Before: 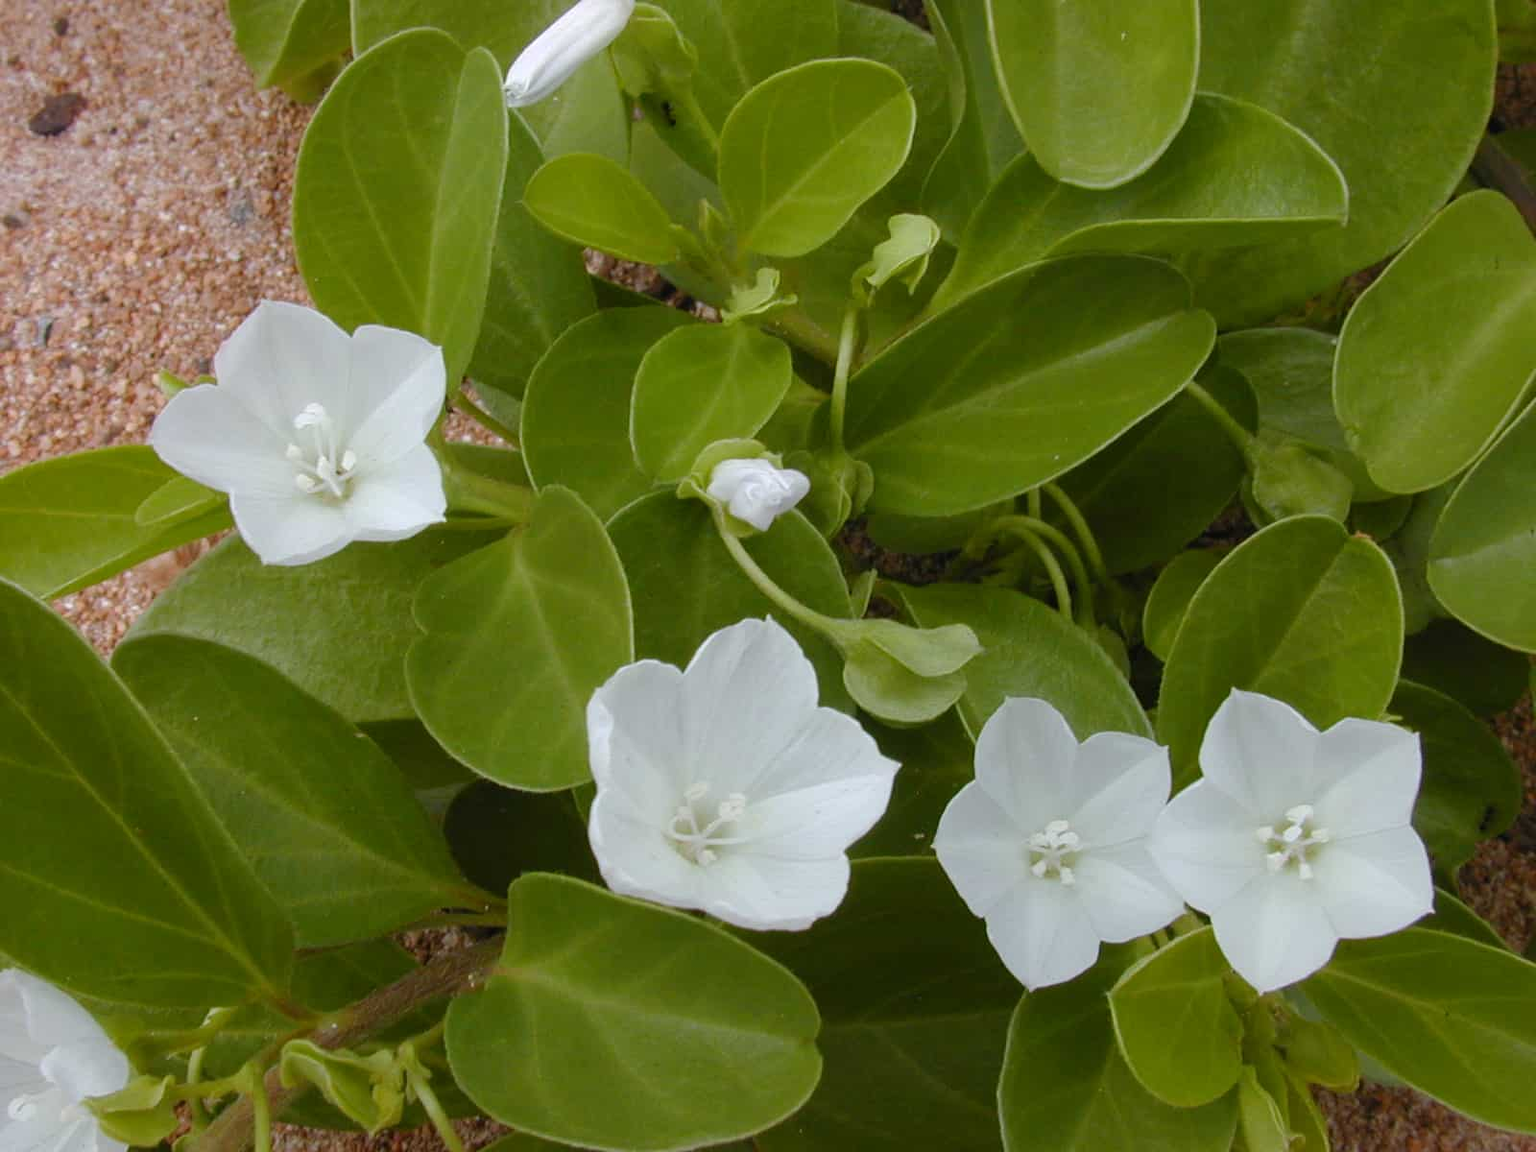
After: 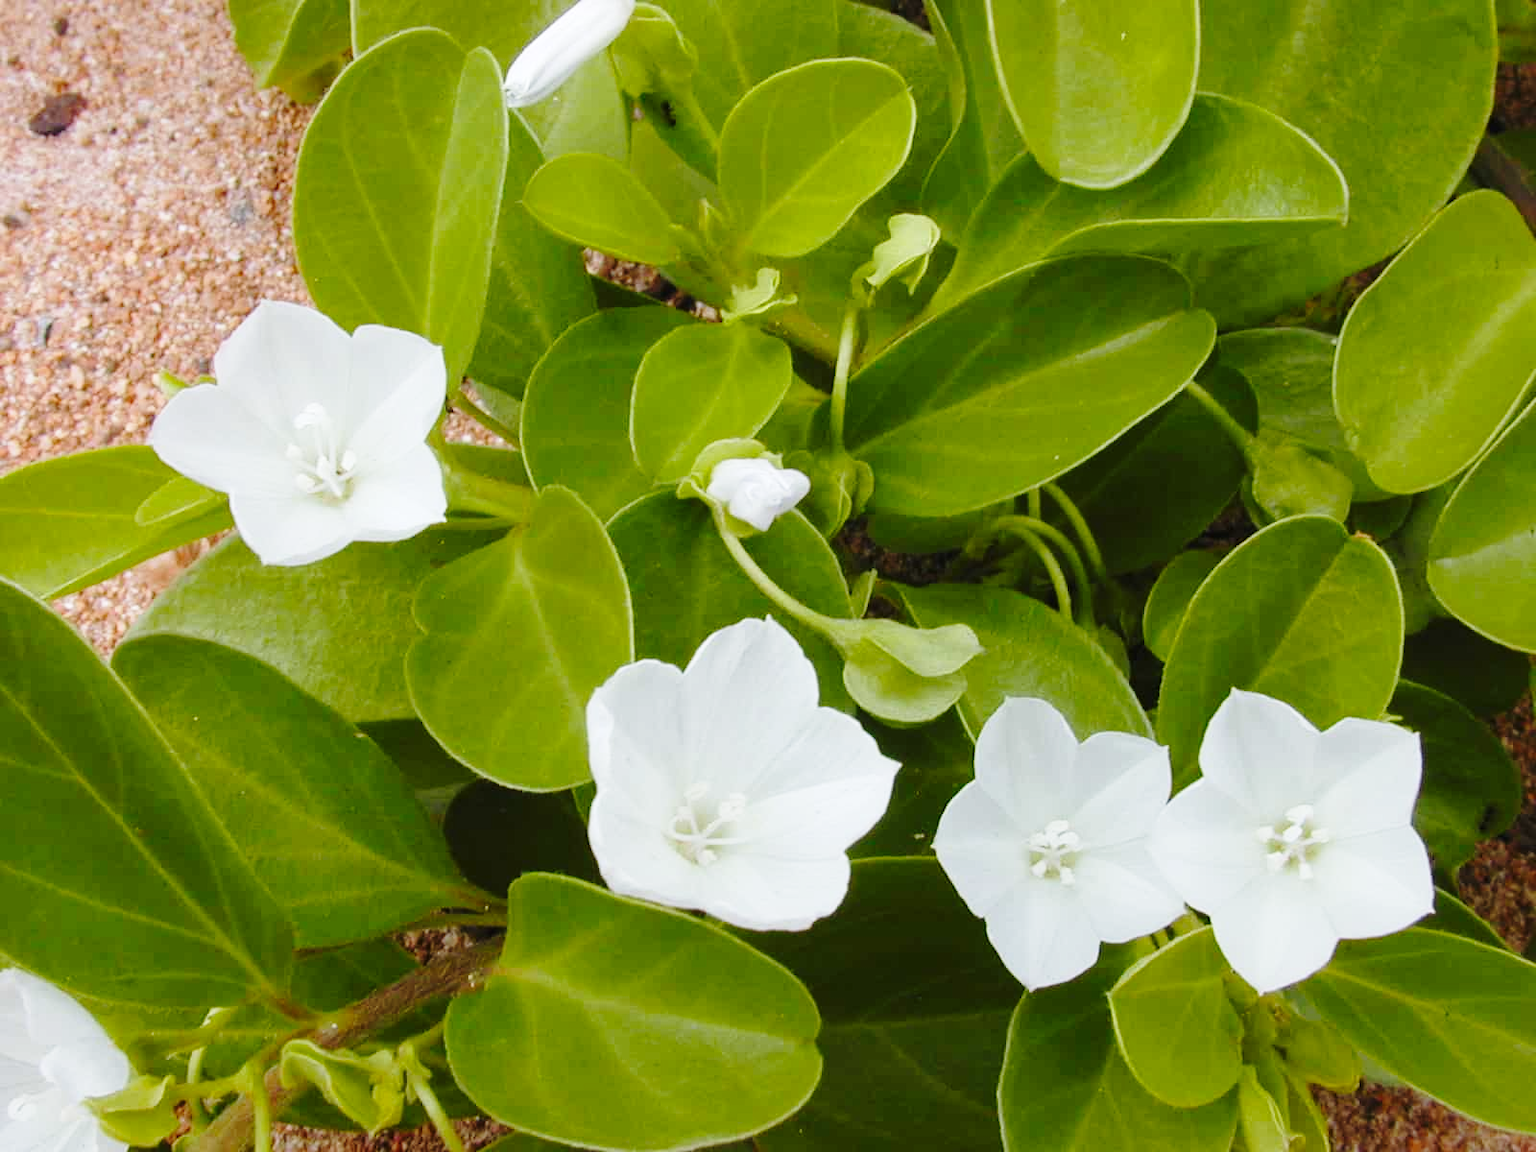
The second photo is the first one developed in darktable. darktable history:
color correction: highlights a* -0.182, highlights b* -0.124
base curve: curves: ch0 [(0, 0) (0.028, 0.03) (0.121, 0.232) (0.46, 0.748) (0.859, 0.968) (1, 1)], preserve colors none
